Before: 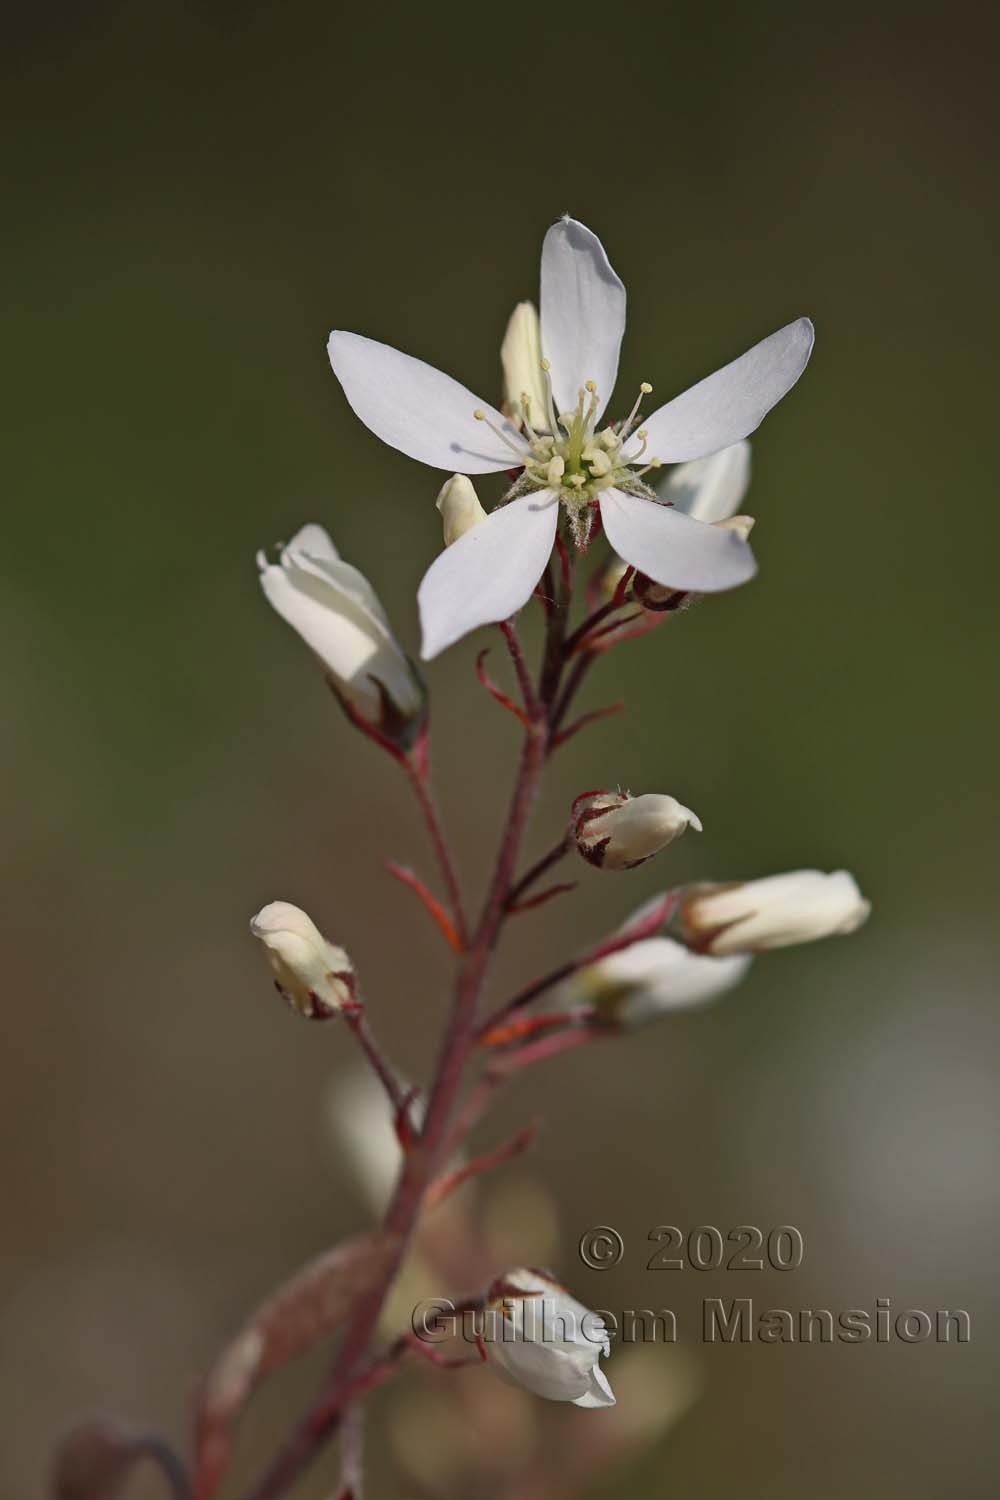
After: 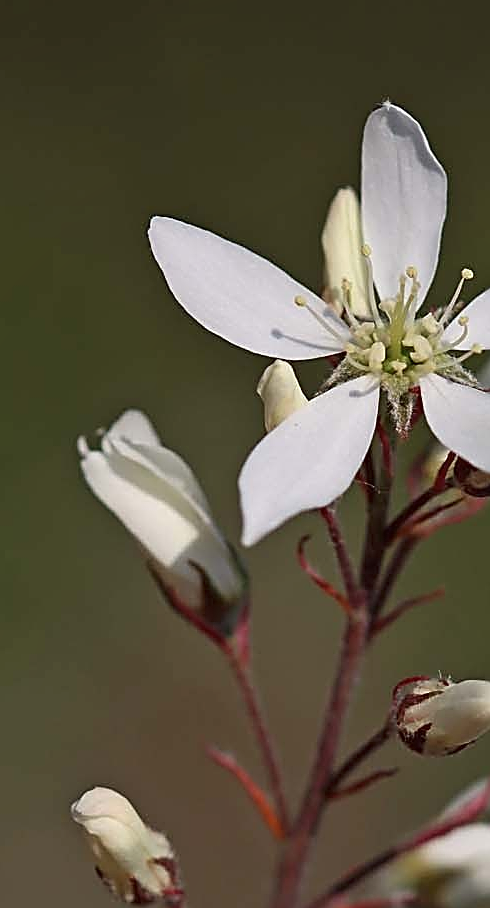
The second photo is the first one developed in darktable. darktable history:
sharpen: amount 0.891
crop: left 17.916%, top 7.661%, right 33.056%, bottom 31.777%
shadows and highlights: shadows 13.34, white point adjustment 1.25, soften with gaussian
local contrast: mode bilateral grid, contrast 100, coarseness 100, detail 108%, midtone range 0.2
